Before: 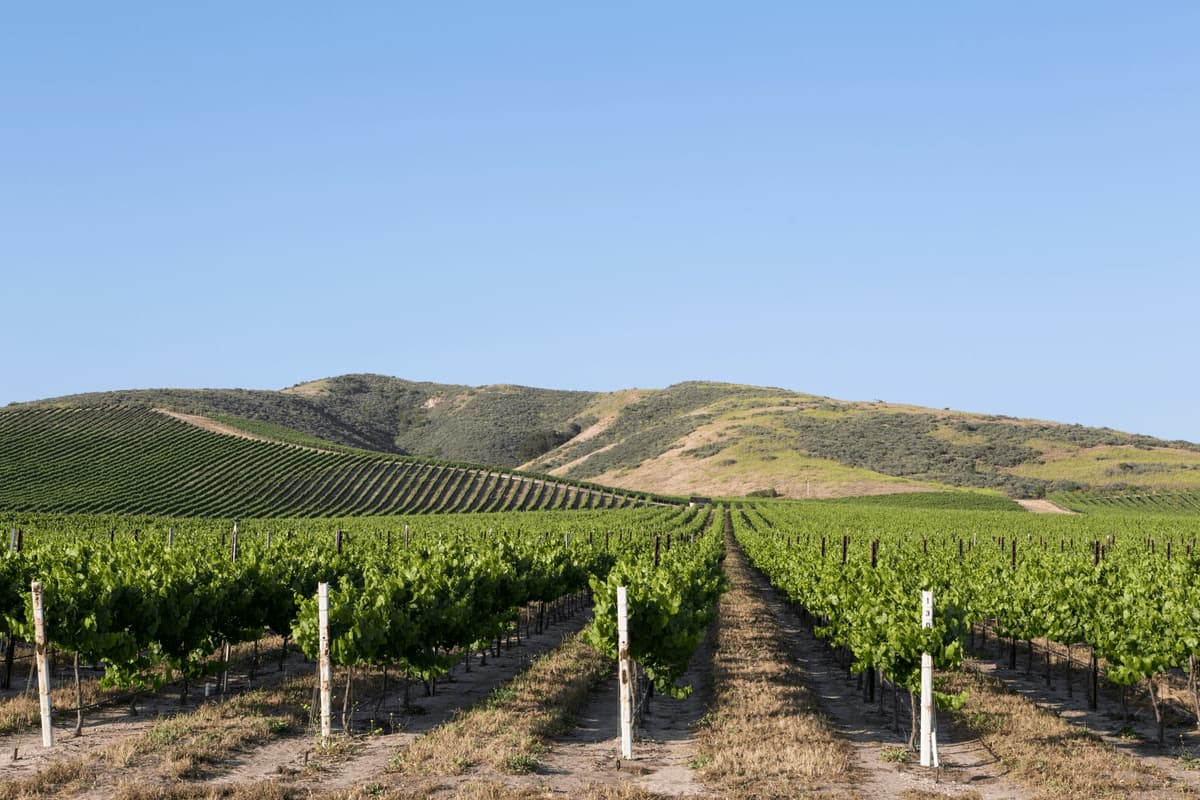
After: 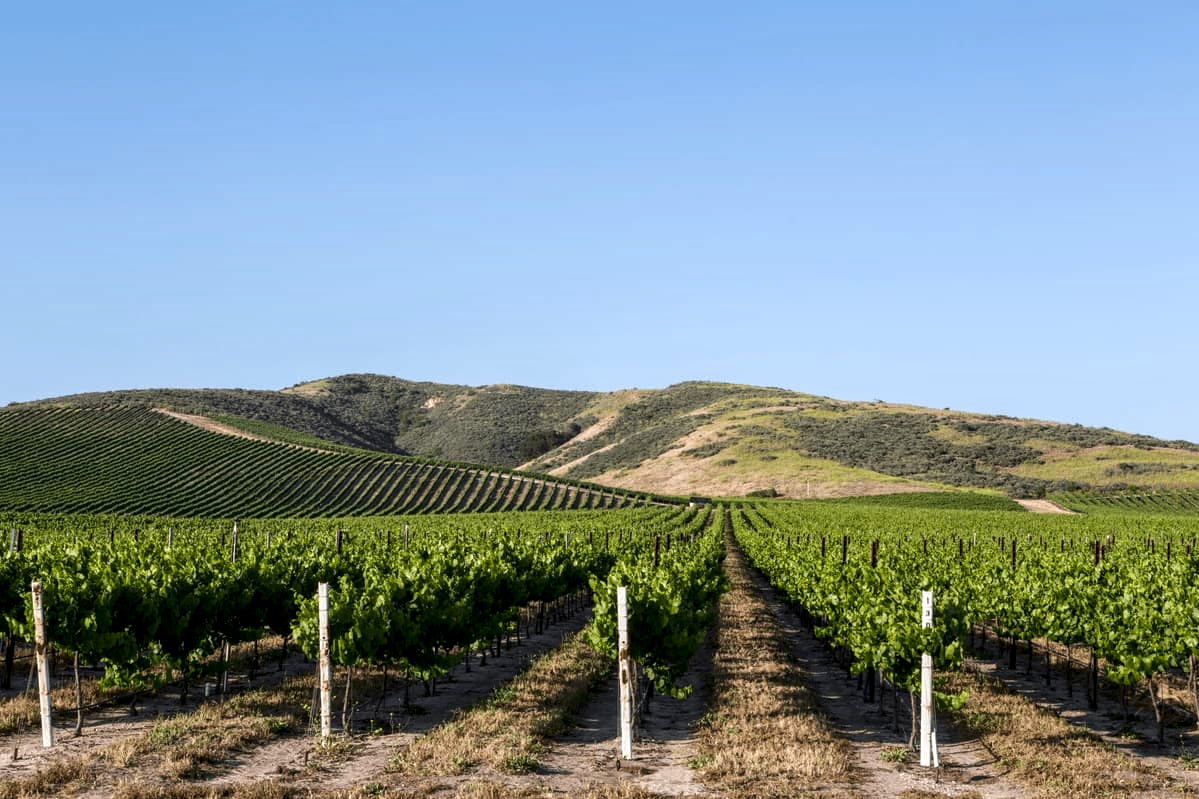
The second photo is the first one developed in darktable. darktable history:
local contrast: on, module defaults
exposure: exposure 0.201 EV, compensate highlight preservation false
contrast brightness saturation: contrast 0.066, brightness -0.135, saturation 0.051
